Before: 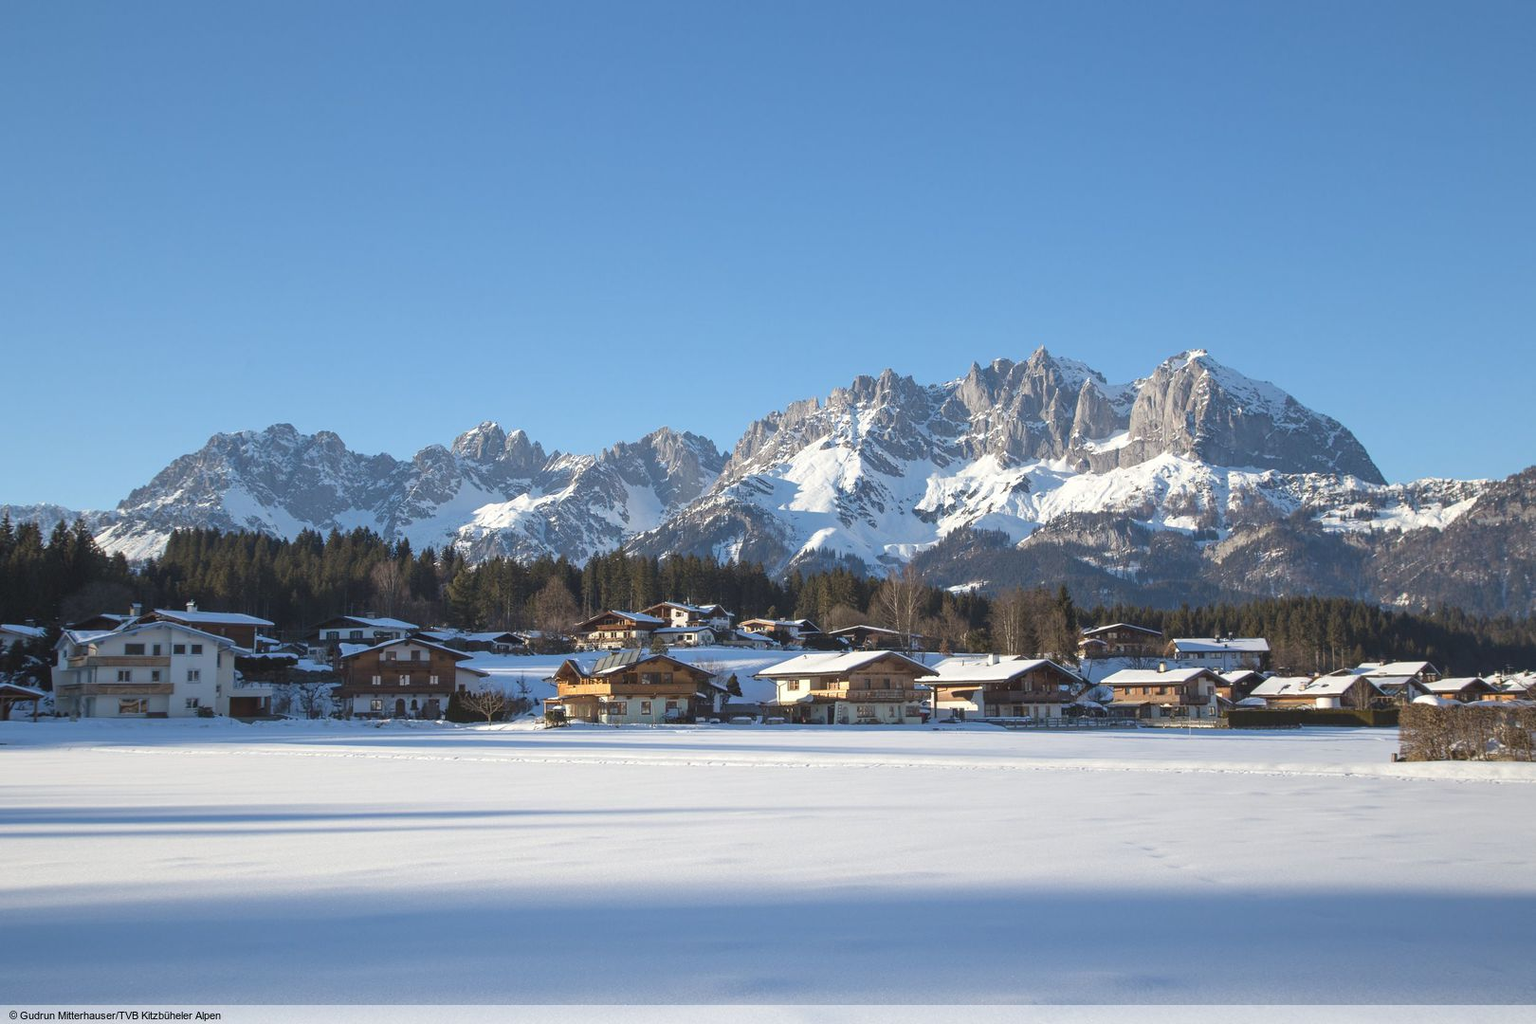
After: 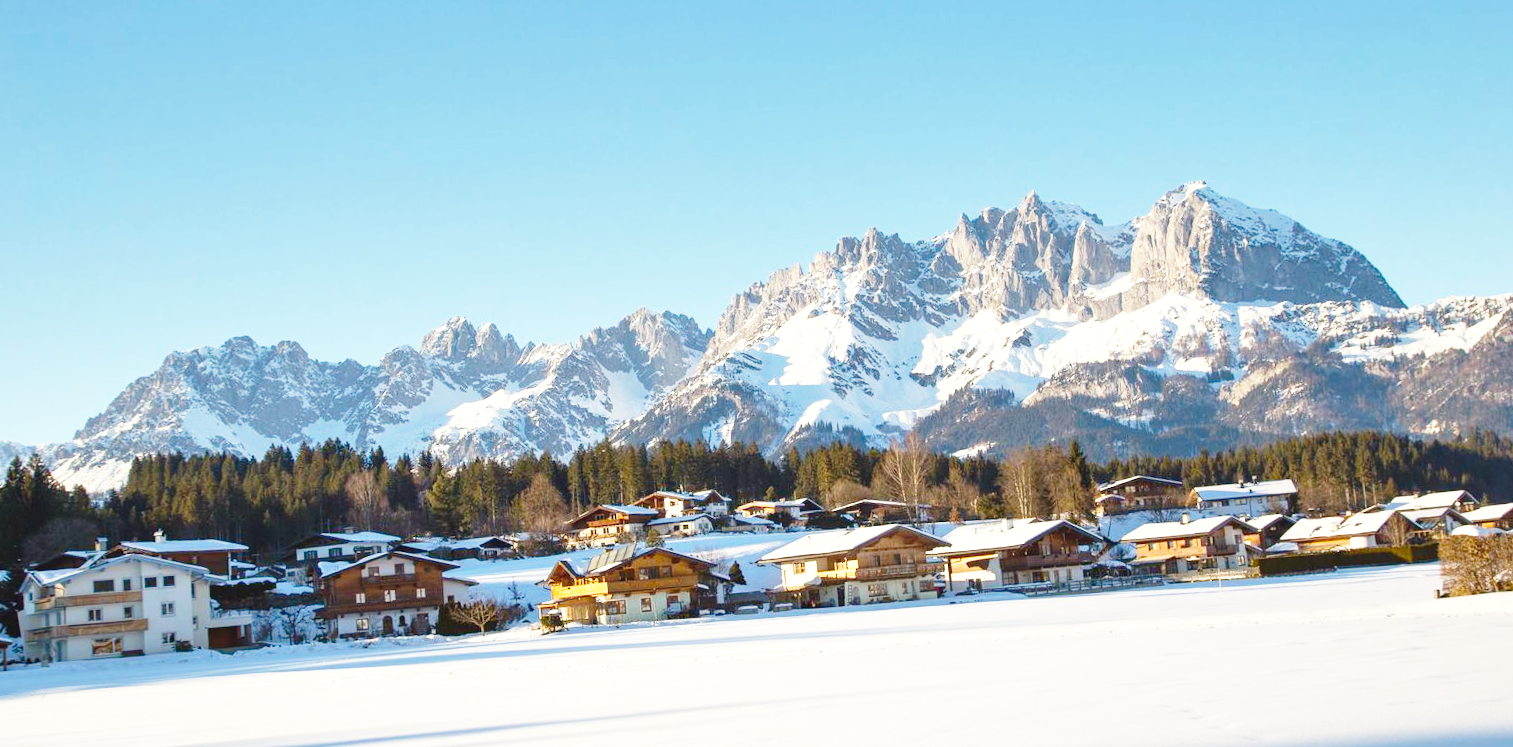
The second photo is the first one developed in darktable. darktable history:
rotate and perspective: rotation -4.57°, crop left 0.054, crop right 0.944, crop top 0.087, crop bottom 0.914
white balance: red 1.045, blue 0.932
crop: top 11.038%, bottom 13.962%
exposure: black level correction 0.001, compensate highlight preservation false
color balance rgb: perceptual saturation grading › global saturation 20%, global vibrance 20%
base curve: curves: ch0 [(0, 0) (0.028, 0.03) (0.105, 0.232) (0.387, 0.748) (0.754, 0.968) (1, 1)], fusion 1, exposure shift 0.576, preserve colors none
shadows and highlights: shadows 35, highlights -35, soften with gaussian
